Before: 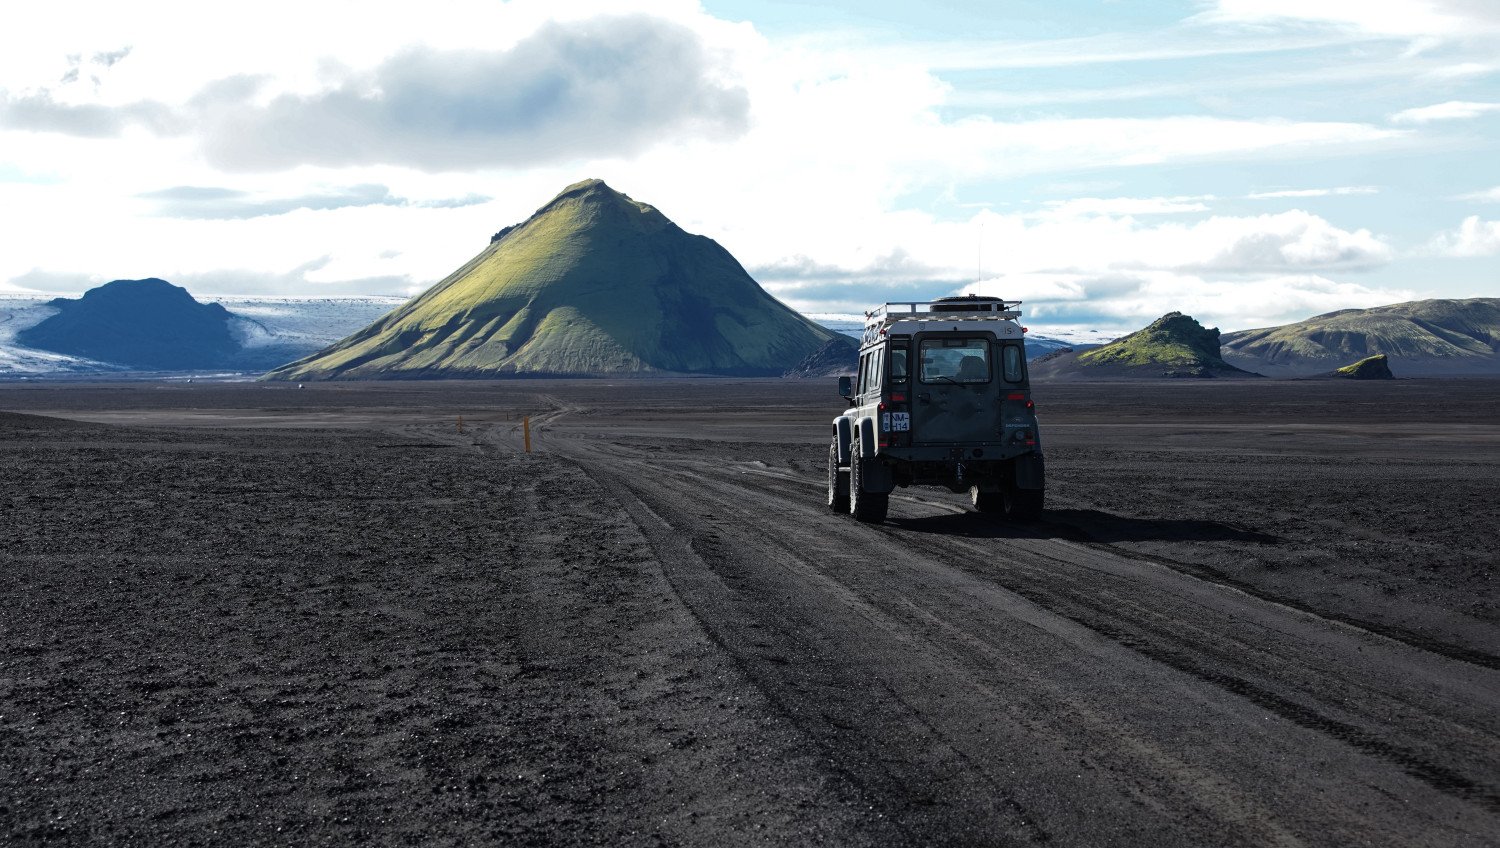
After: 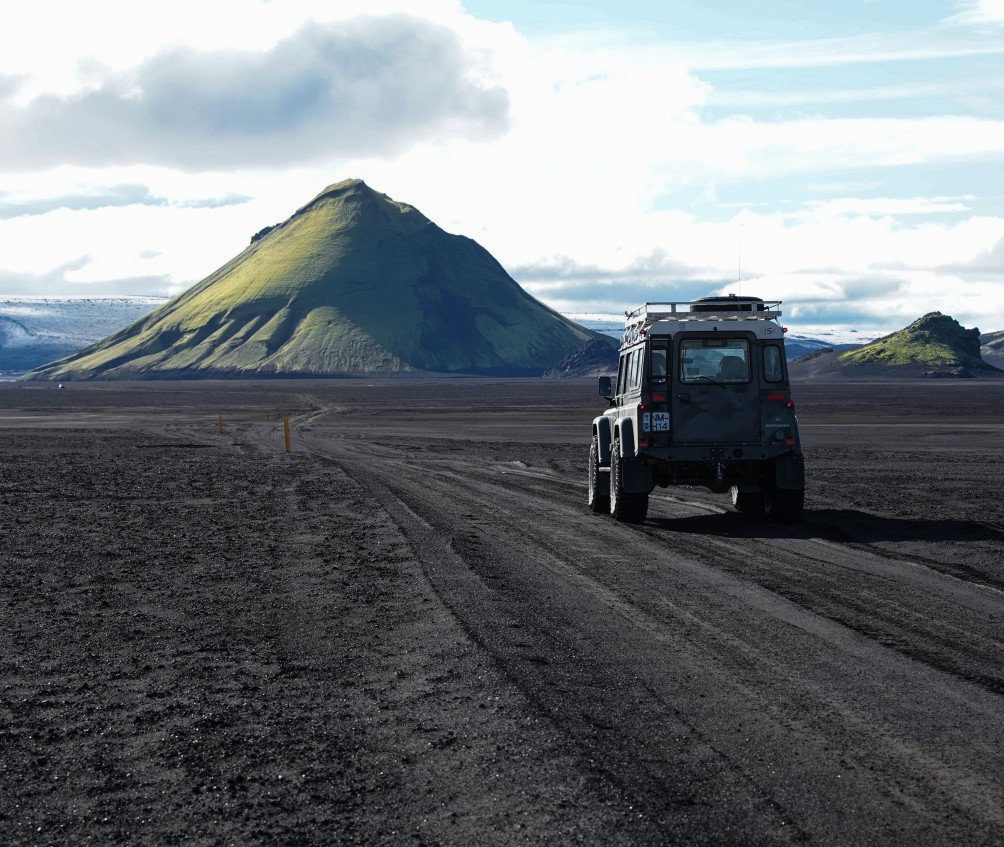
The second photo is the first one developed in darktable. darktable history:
crop and rotate: left 16.063%, right 16.973%
exposure: exposure -0.043 EV, compensate highlight preservation false
